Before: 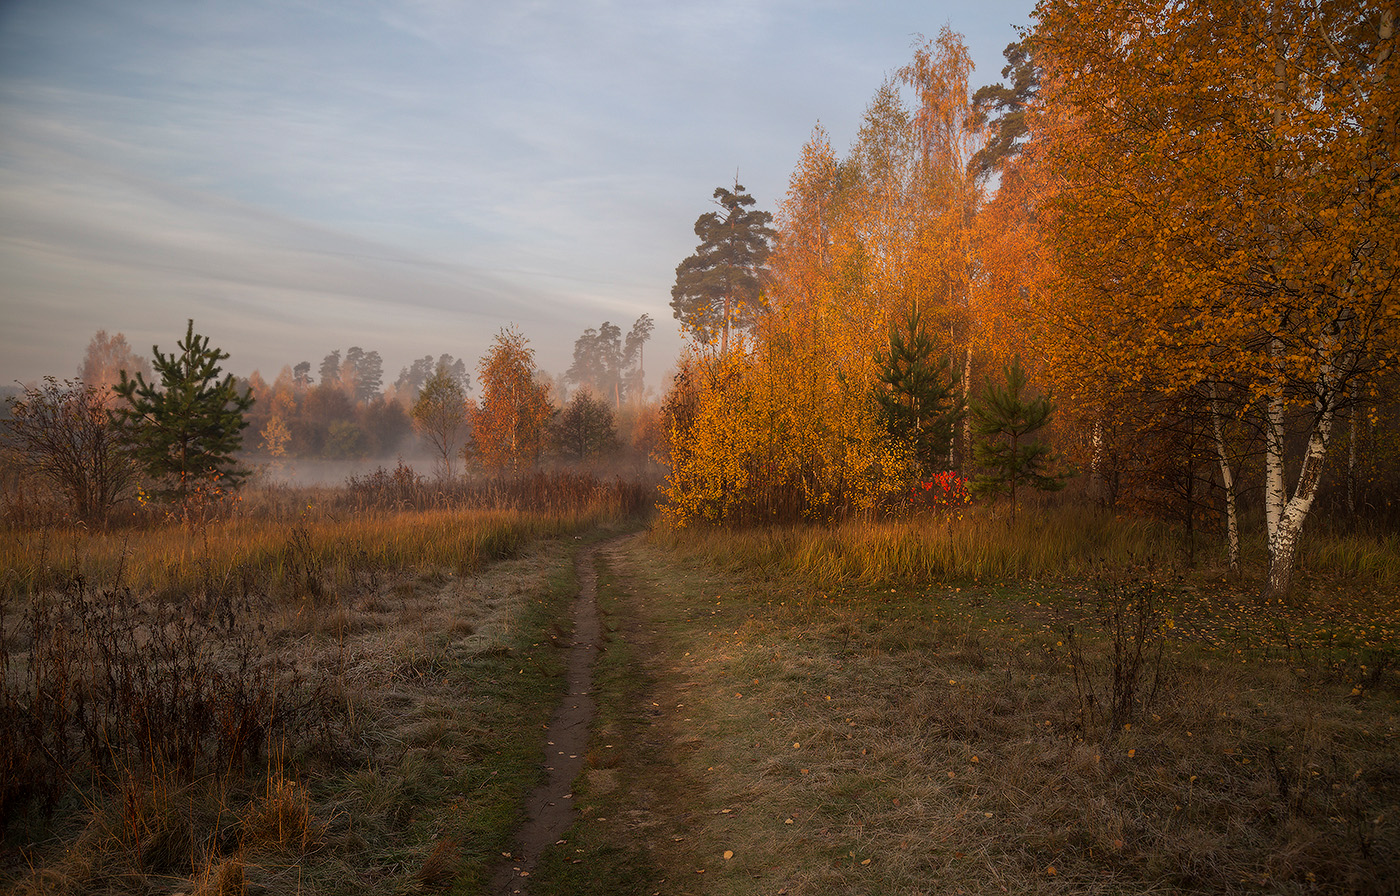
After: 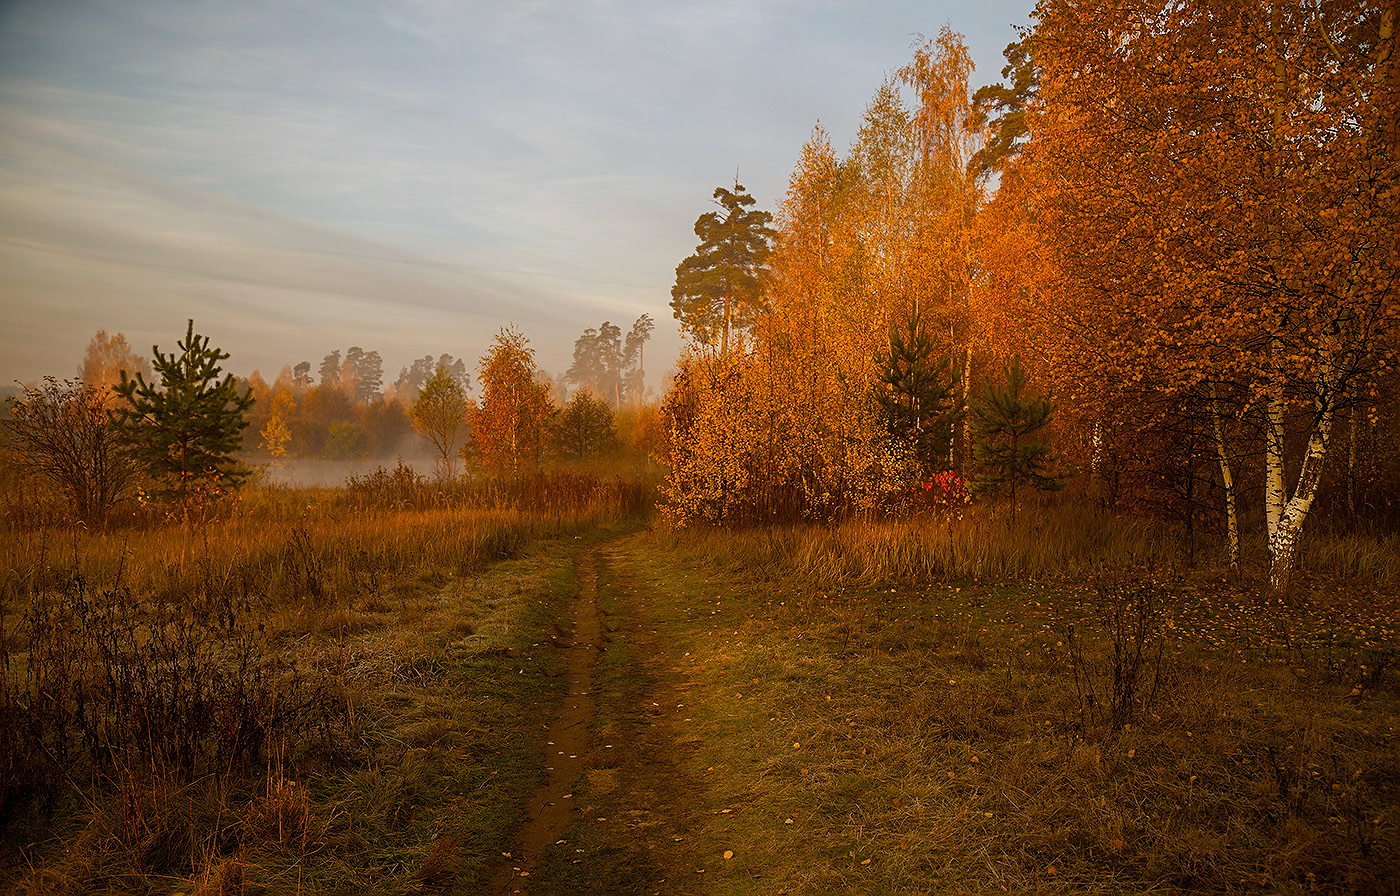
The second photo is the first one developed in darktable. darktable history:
sharpen: on, module defaults
color balance rgb: power › chroma 2.486%, power › hue 69.35°, perceptual saturation grading › global saturation 20%, perceptual saturation grading › highlights -25.452%, perceptual saturation grading › shadows 50.133%, global vibrance 20%
